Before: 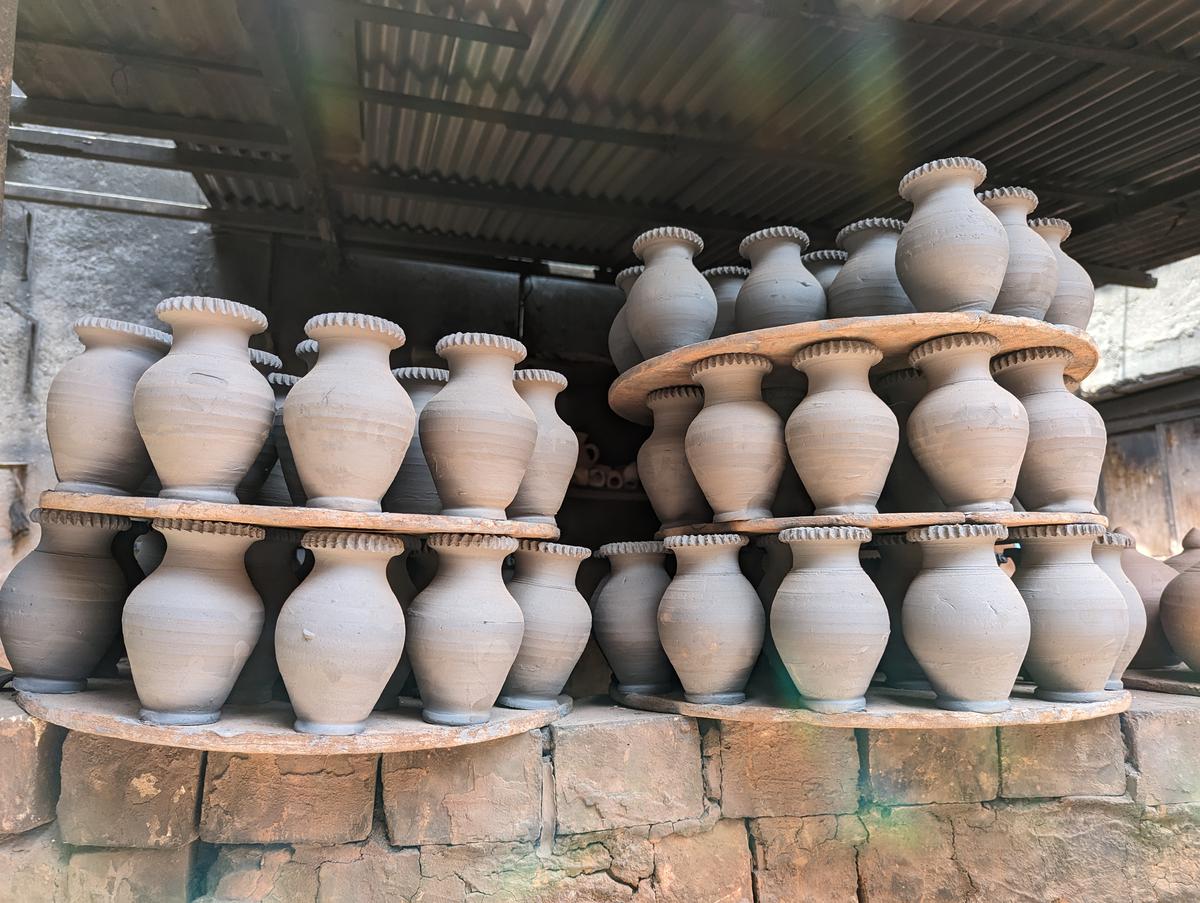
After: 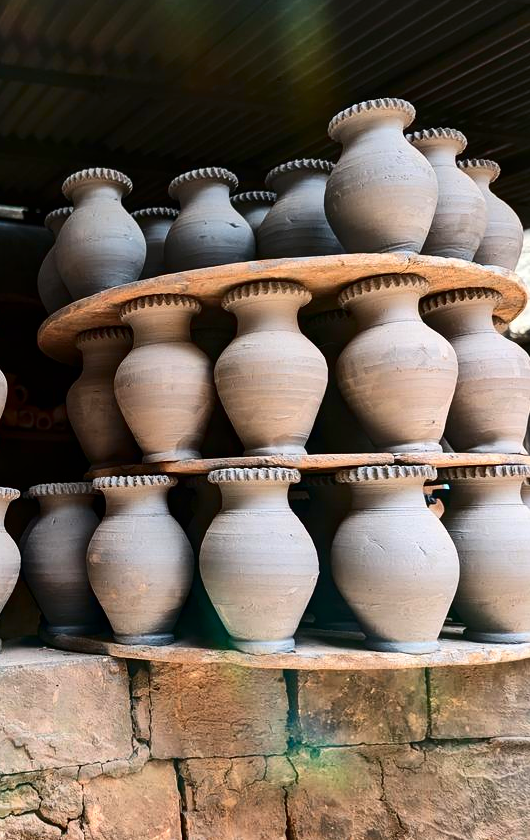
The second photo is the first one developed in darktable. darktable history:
crop: left 47.628%, top 6.643%, right 7.874%
contrast brightness saturation: contrast 0.22, brightness -0.19, saturation 0.24
